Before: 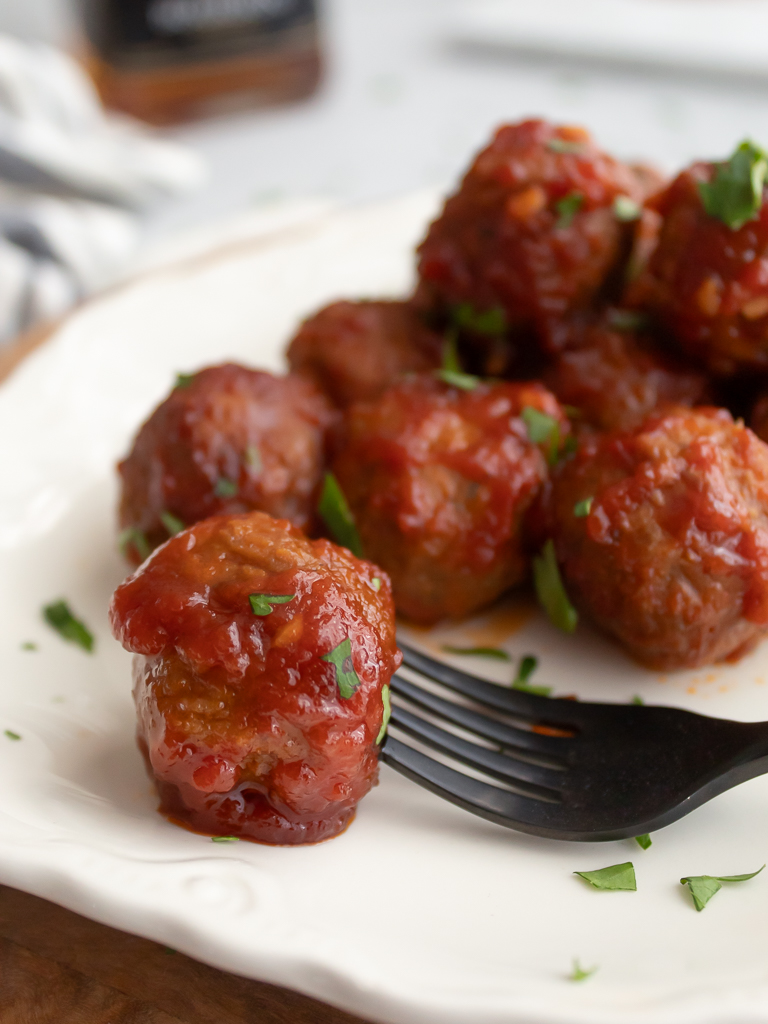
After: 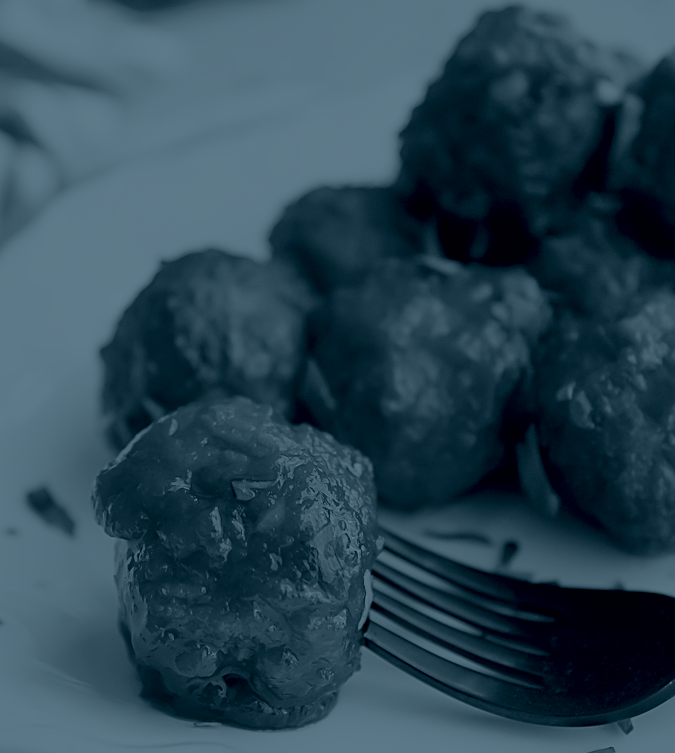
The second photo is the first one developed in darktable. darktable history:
exposure: black level correction 0, exposure 0.7 EV, compensate exposure bias true, compensate highlight preservation false
contrast brightness saturation: saturation 0.5
tone equalizer: on, module defaults
crop and rotate: left 2.425%, top 11.305%, right 9.6%, bottom 15.08%
colorize: hue 194.4°, saturation 29%, source mix 61.75%, lightness 3.98%, version 1
filmic rgb: black relative exposure -7.65 EV, white relative exposure 4.56 EV, hardness 3.61
shadows and highlights: shadows 52.34, highlights -28.23, soften with gaussian
sharpen: on, module defaults
